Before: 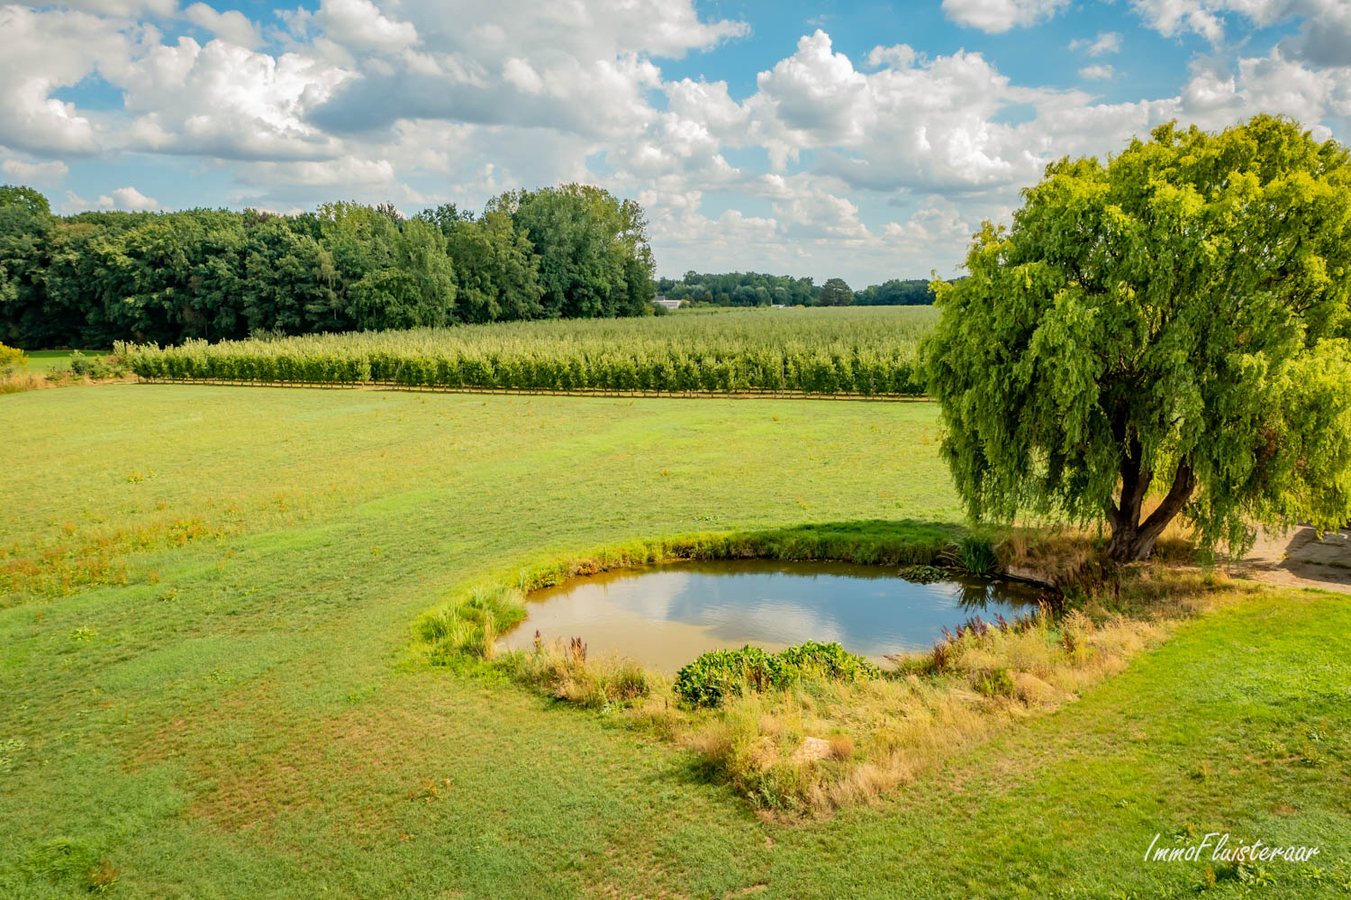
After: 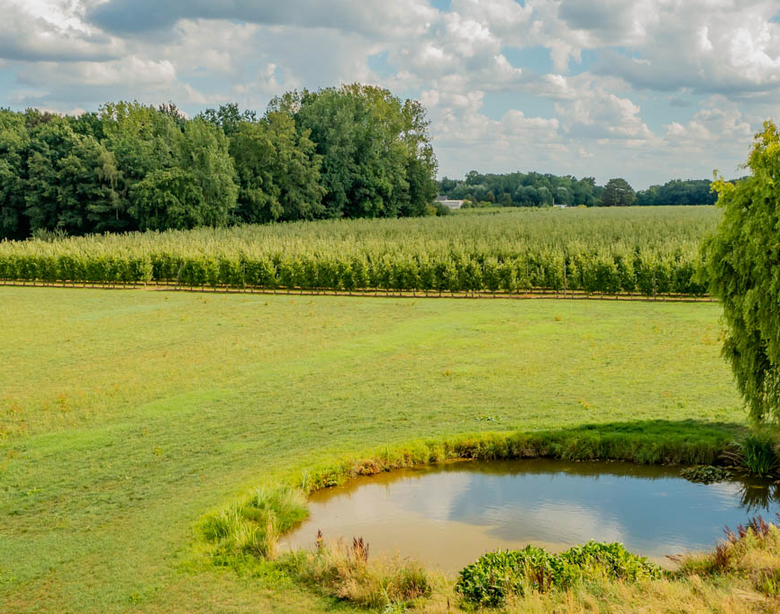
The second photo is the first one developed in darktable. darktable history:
crop: left 16.202%, top 11.208%, right 26.045%, bottom 20.557%
exposure: black level correction 0, exposure 0.5 EV, compensate exposure bias true, compensate highlight preservation false
